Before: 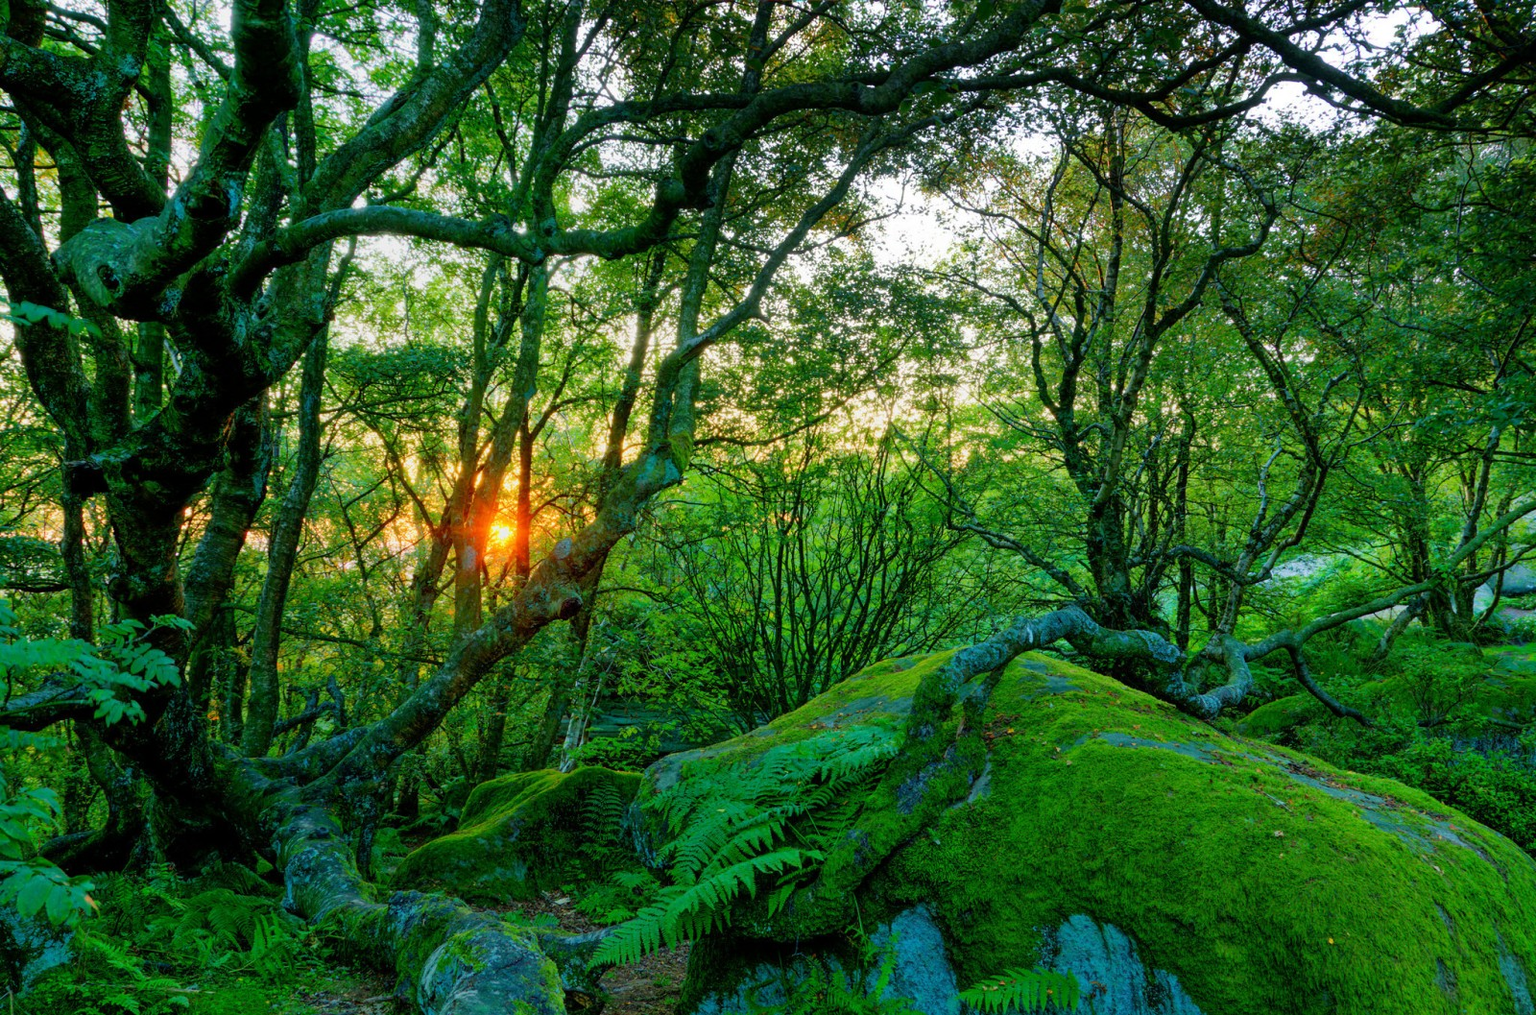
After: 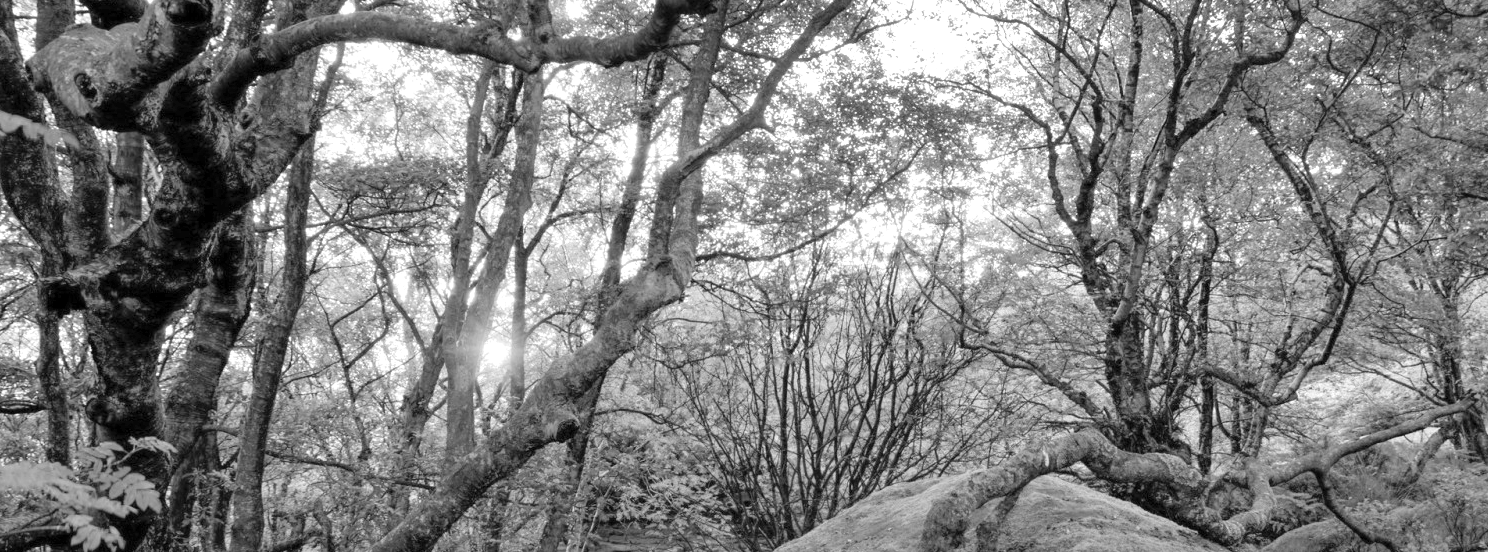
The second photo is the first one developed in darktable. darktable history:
contrast brightness saturation: brightness 0.15
crop: left 1.744%, top 19.225%, right 5.069%, bottom 28.357%
exposure: exposure 0.7 EV, compensate highlight preservation false
monochrome: on, module defaults
